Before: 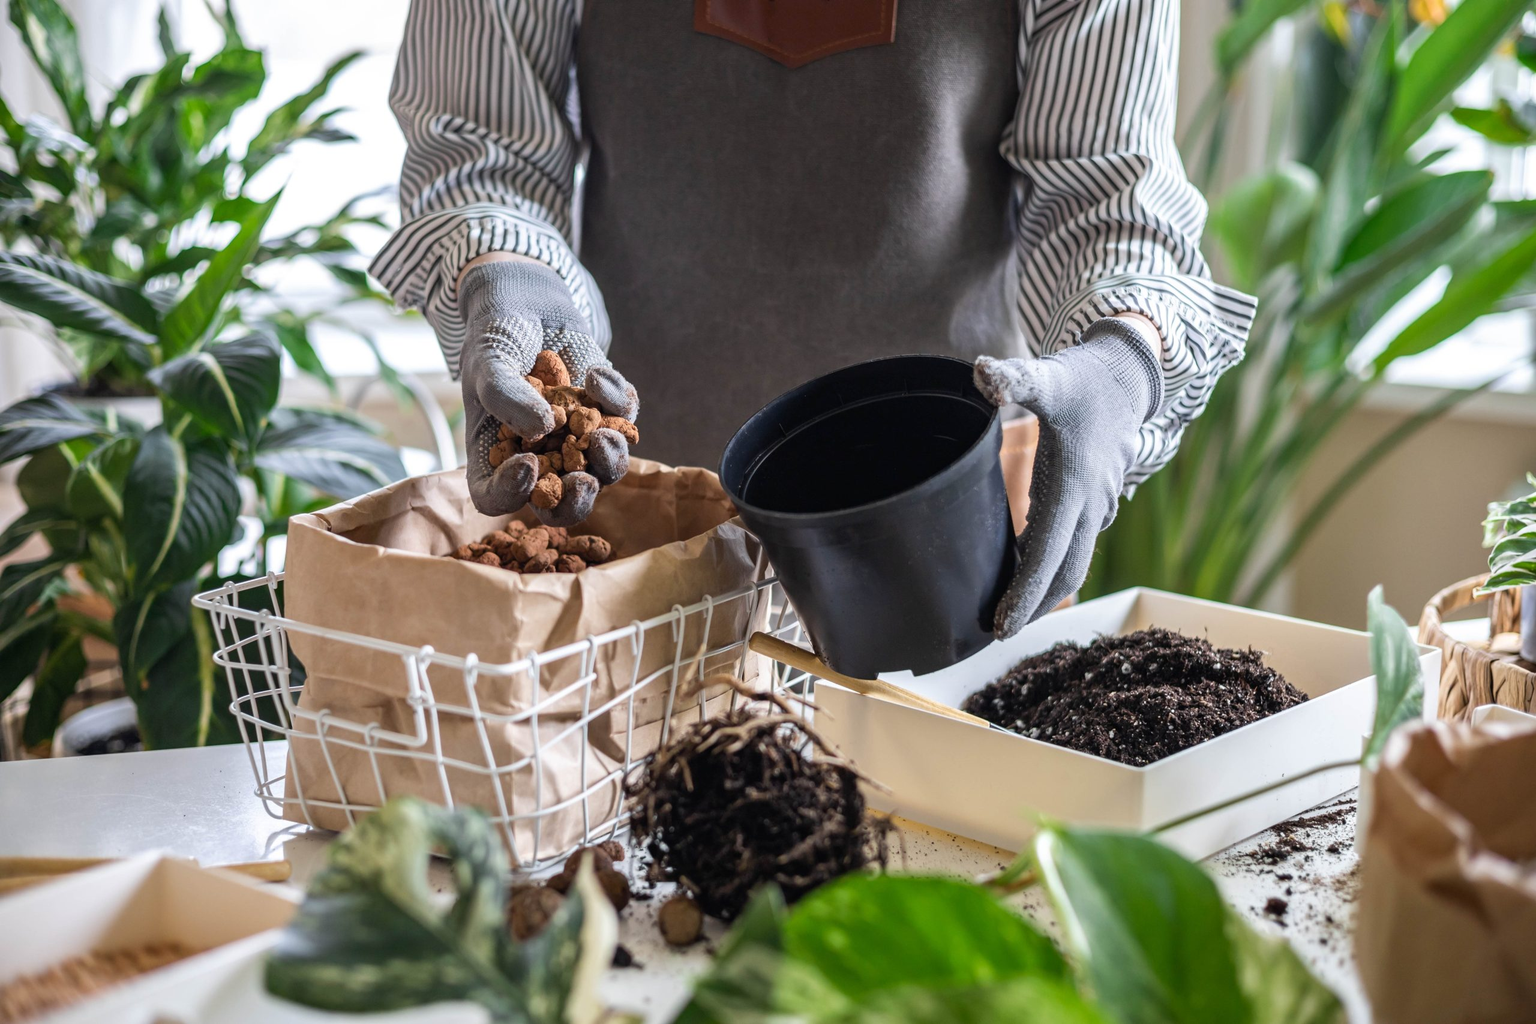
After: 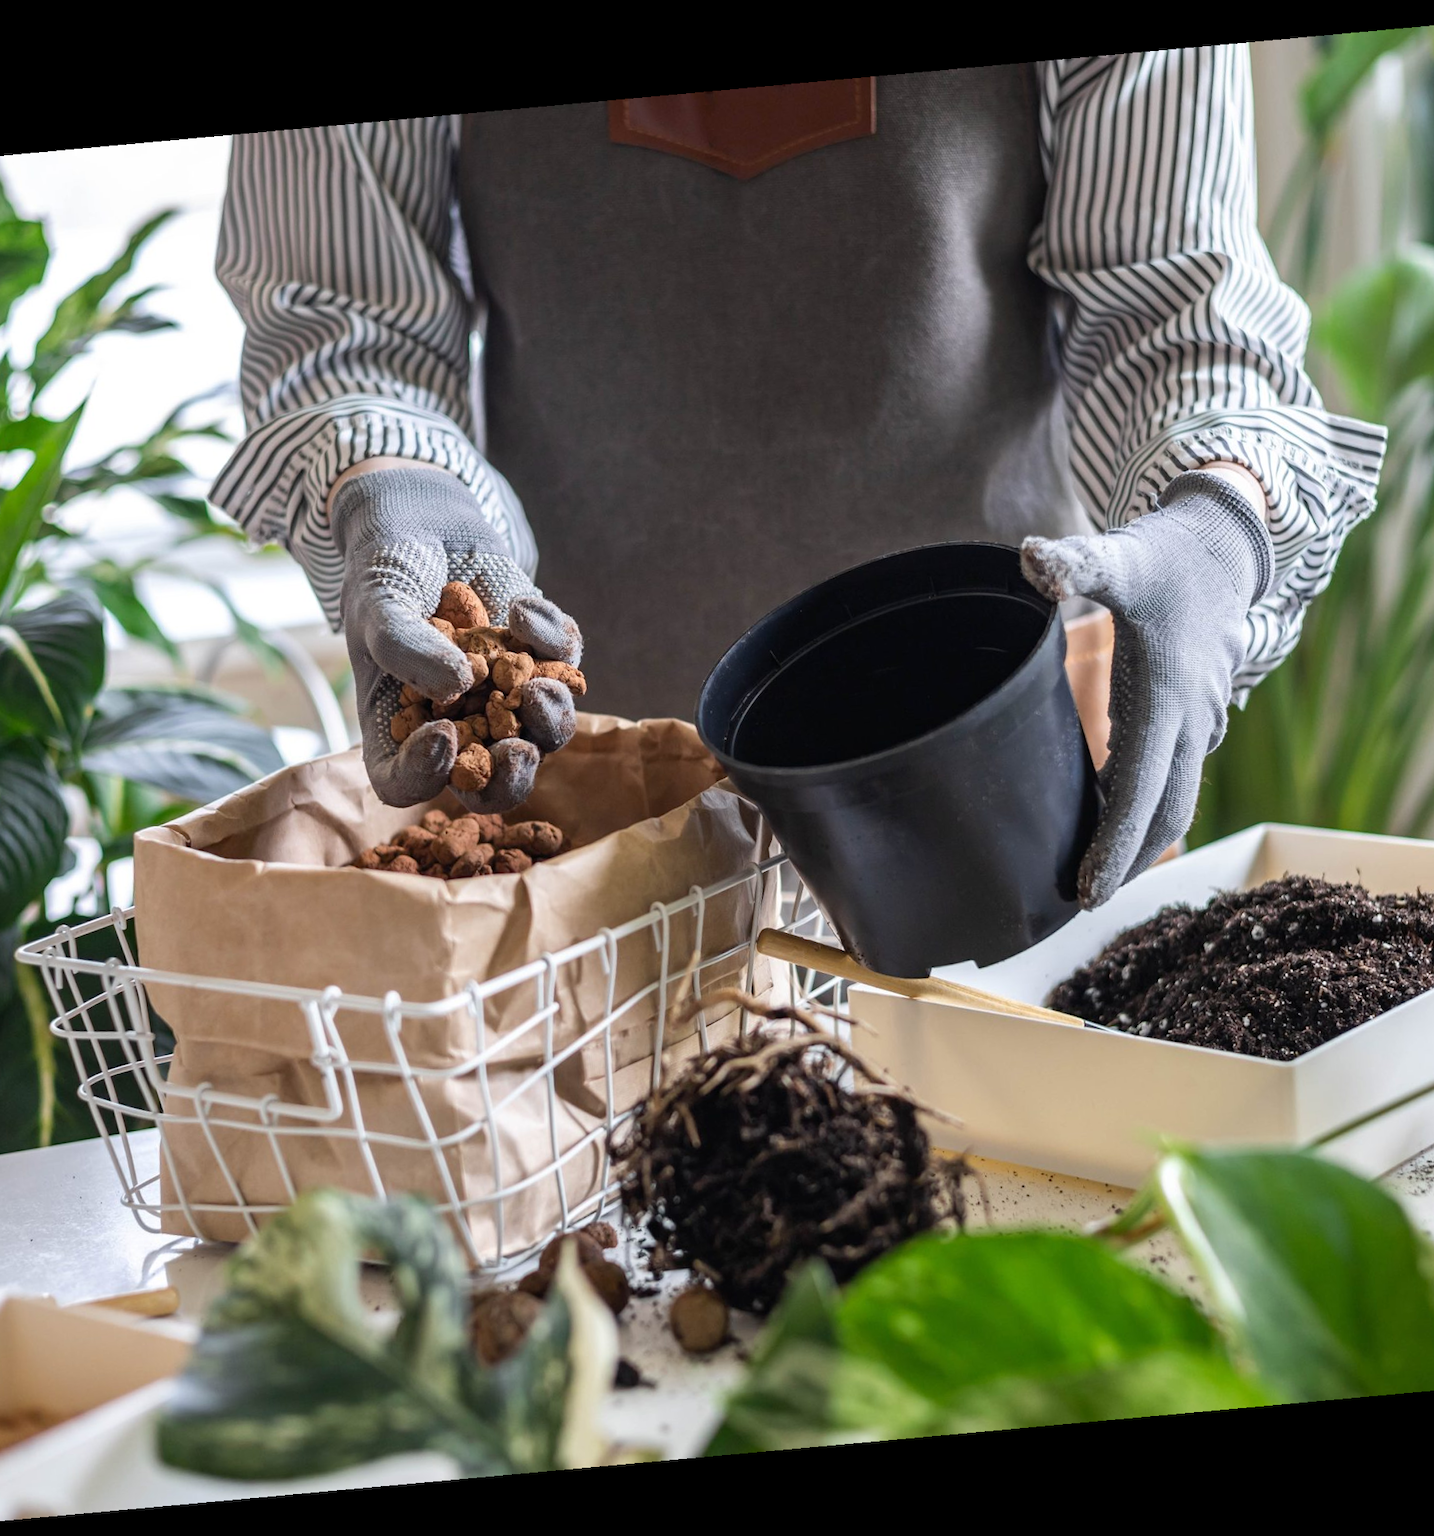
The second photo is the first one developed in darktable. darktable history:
crop and rotate: left 14.436%, right 18.898%
rotate and perspective: rotation -5.2°, automatic cropping off
